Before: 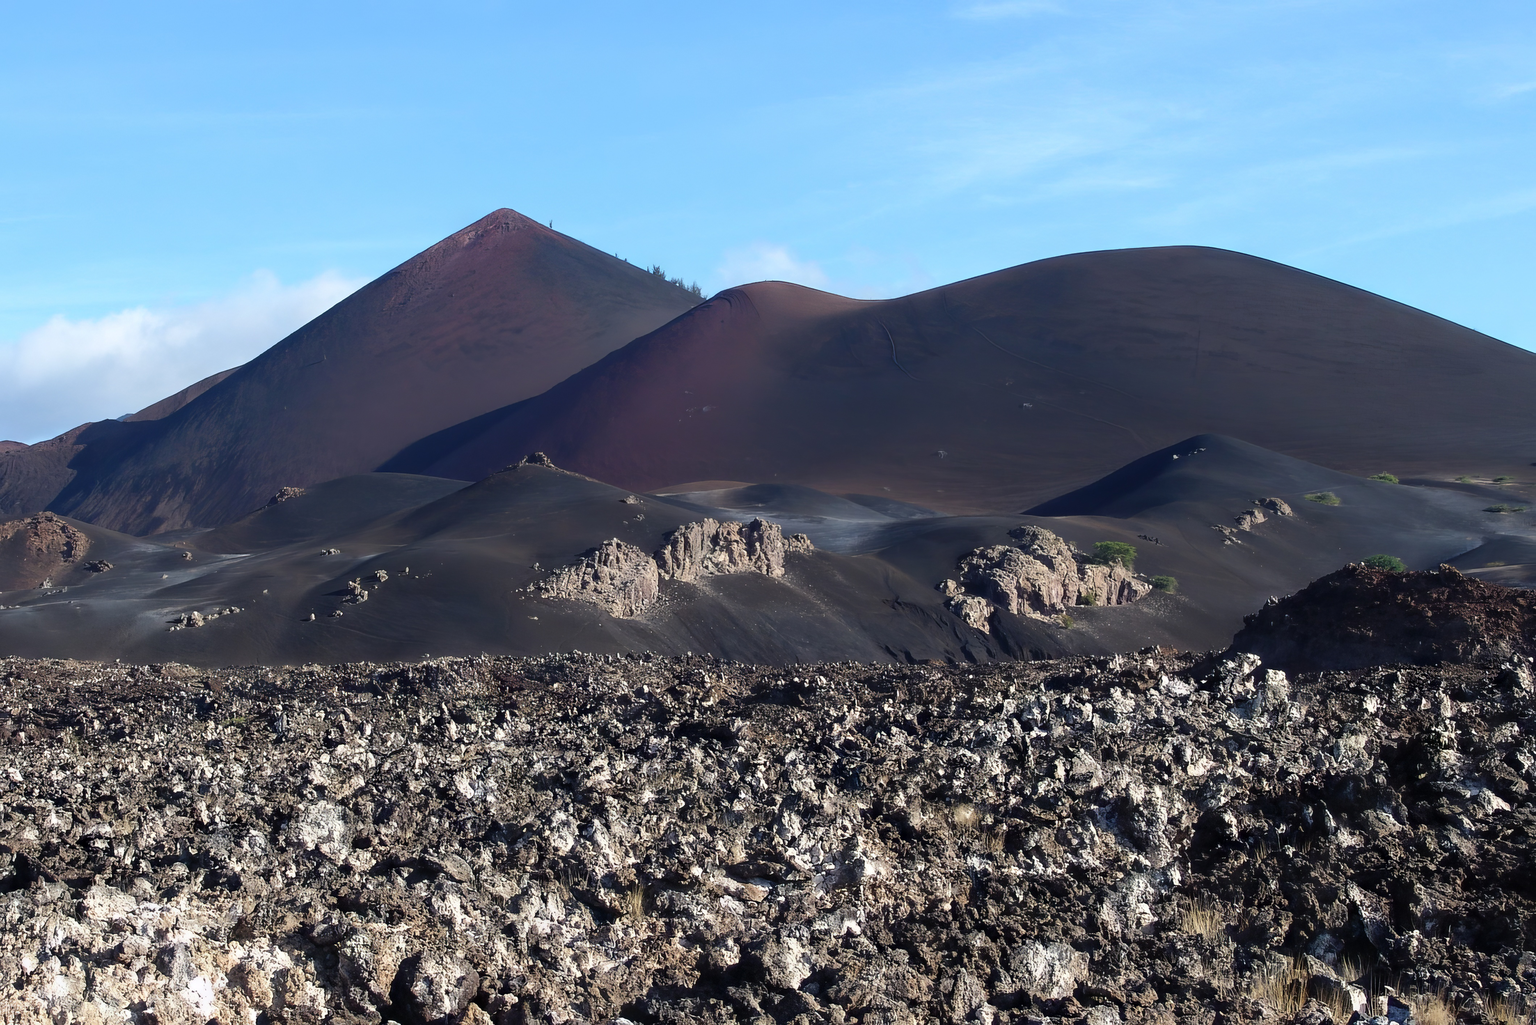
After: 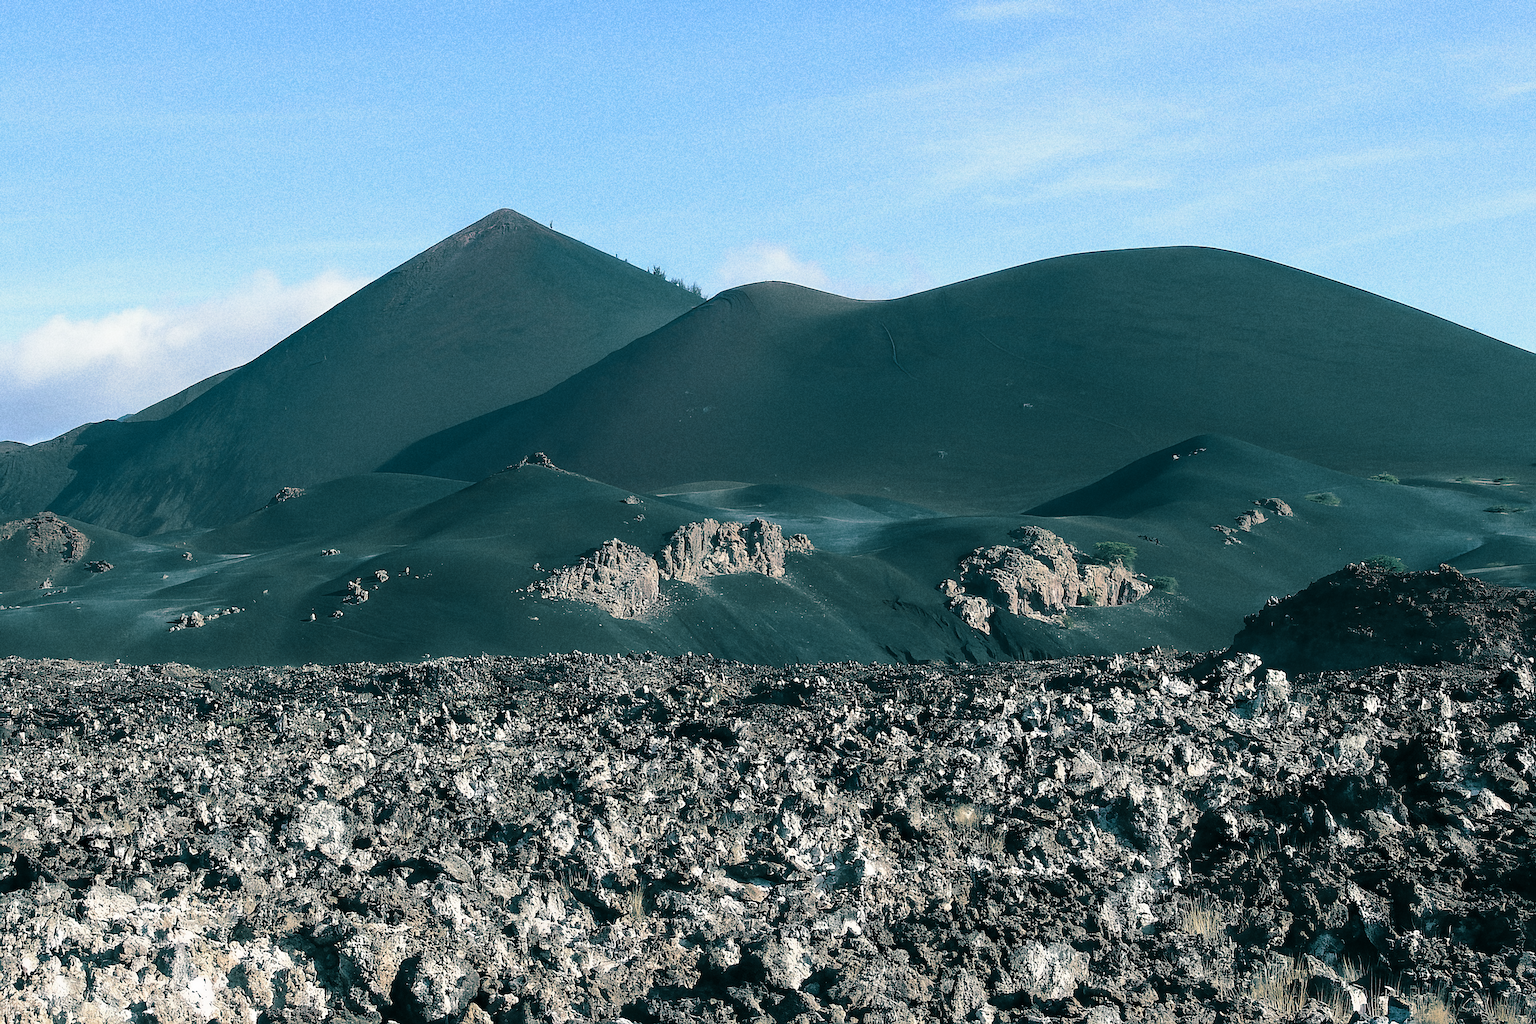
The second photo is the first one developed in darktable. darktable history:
sharpen: on, module defaults
split-toning: shadows › hue 186.43°, highlights › hue 49.29°, compress 30.29%
grain: coarseness 8.68 ISO, strength 31.94%
